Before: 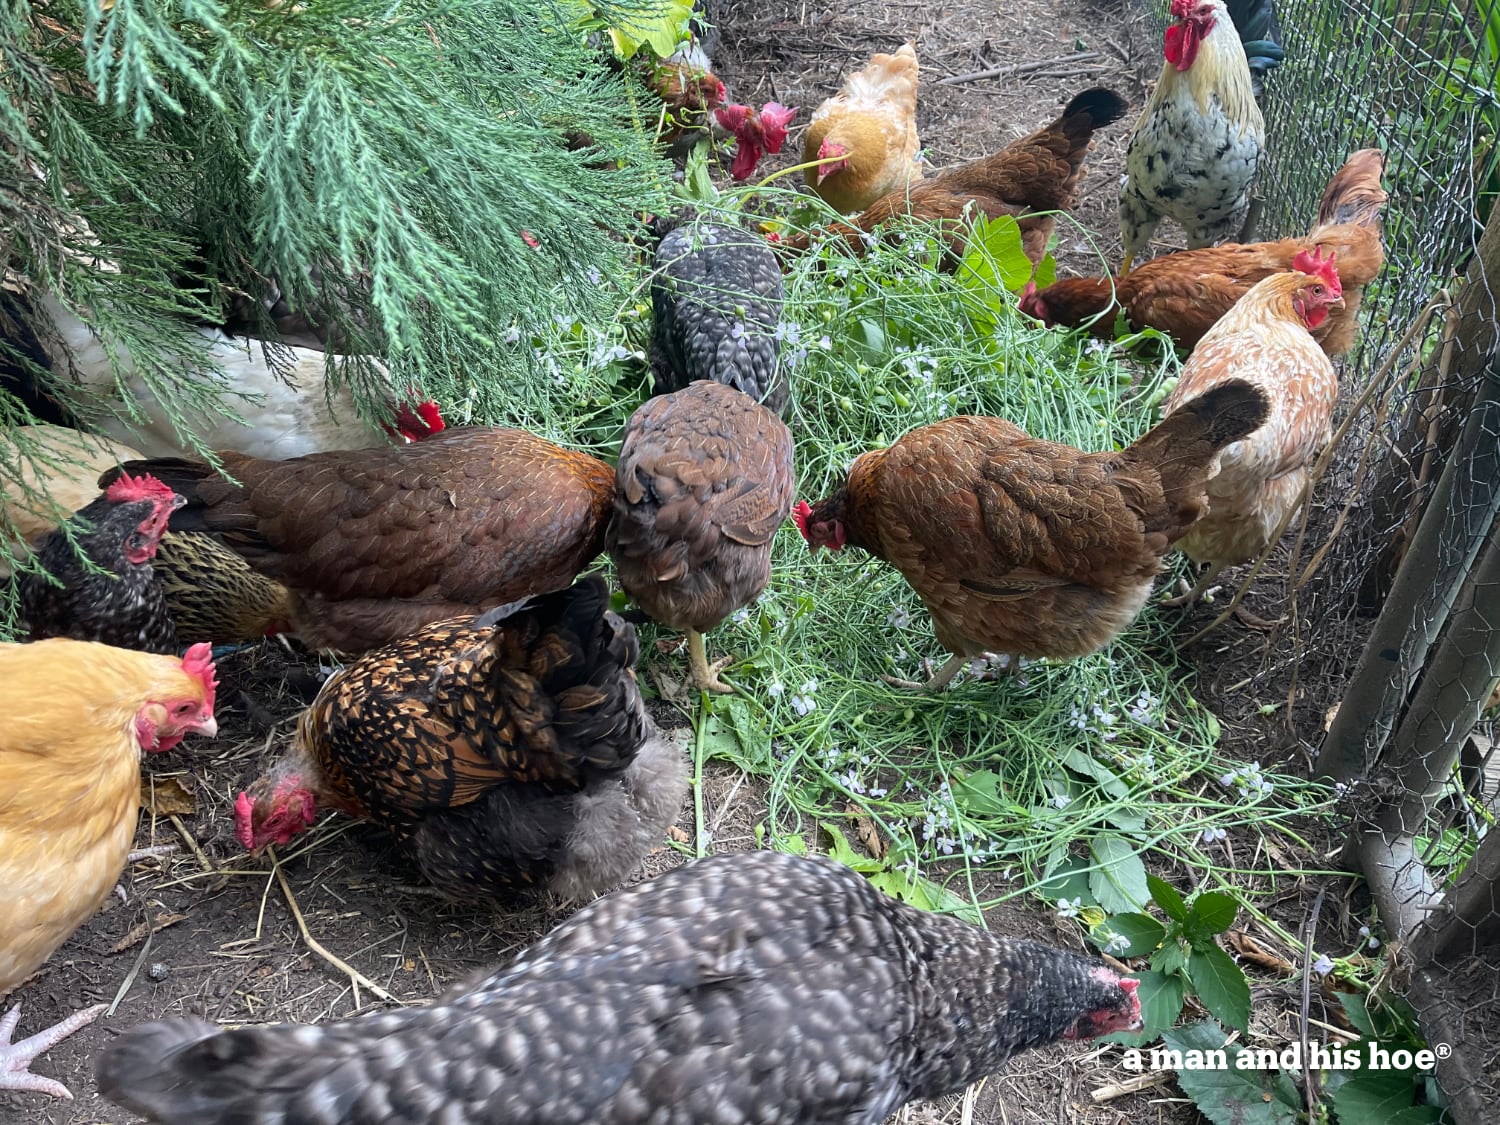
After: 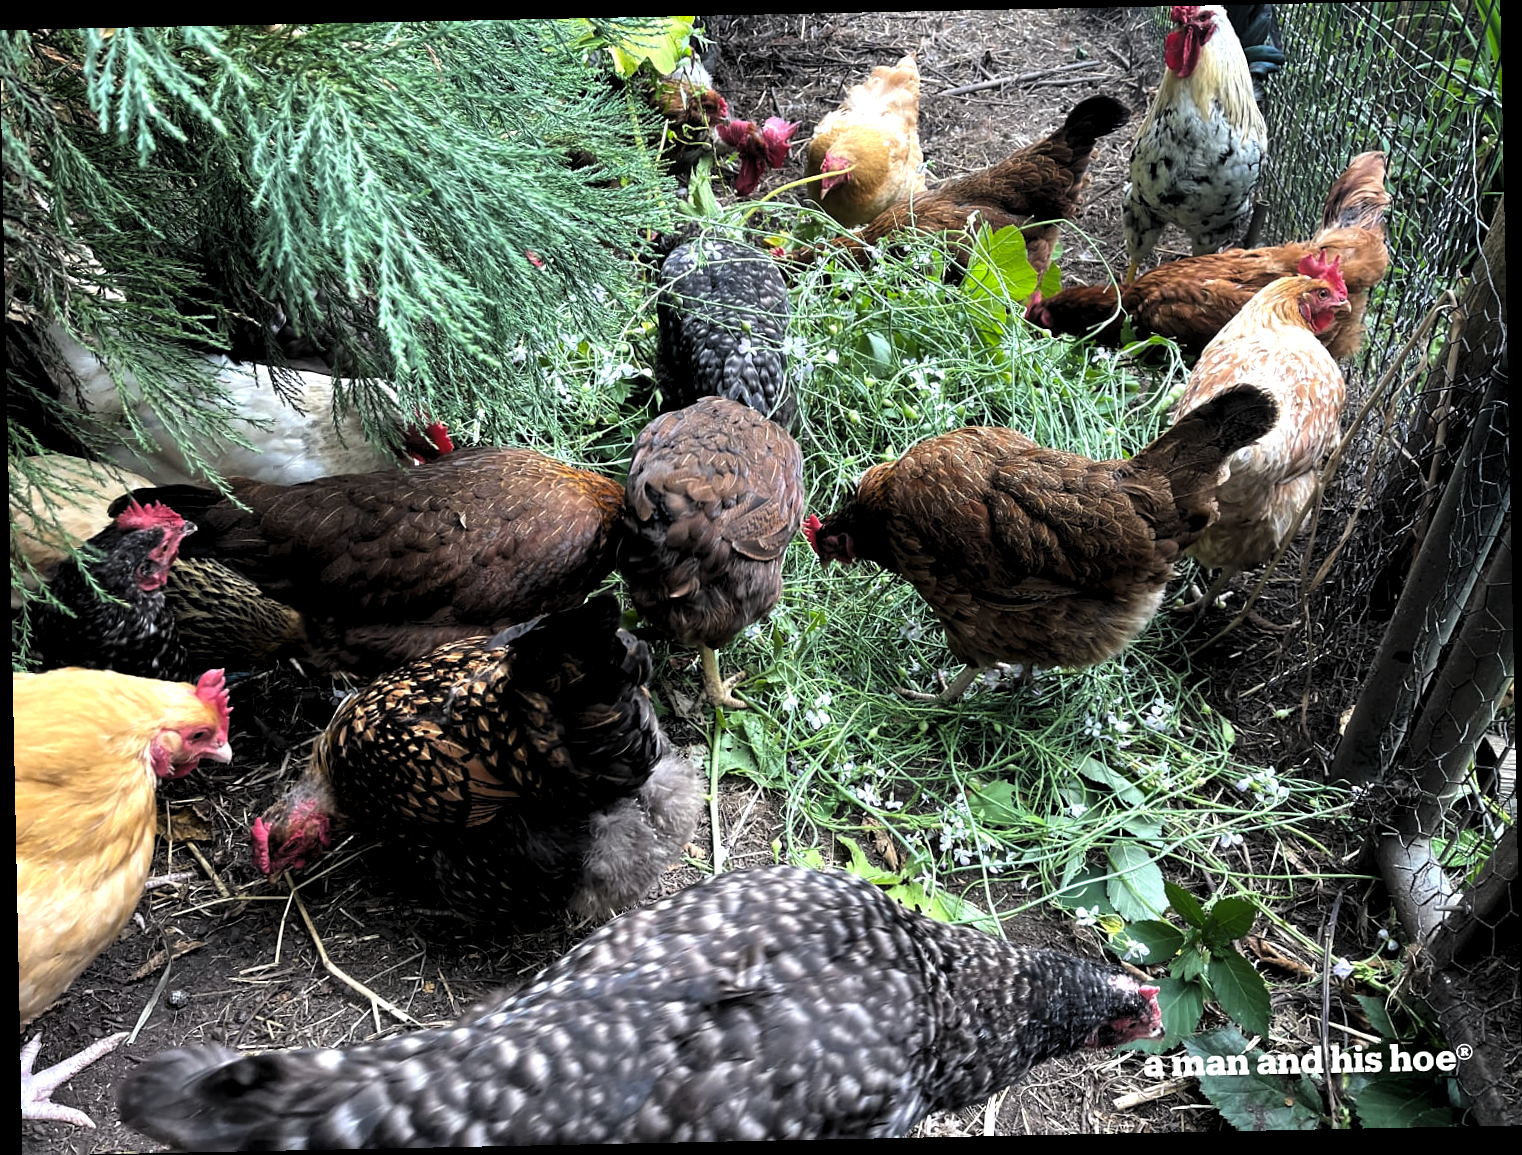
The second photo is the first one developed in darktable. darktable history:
levels: levels [0.129, 0.519, 0.867]
rotate and perspective: rotation -1.17°, automatic cropping off
